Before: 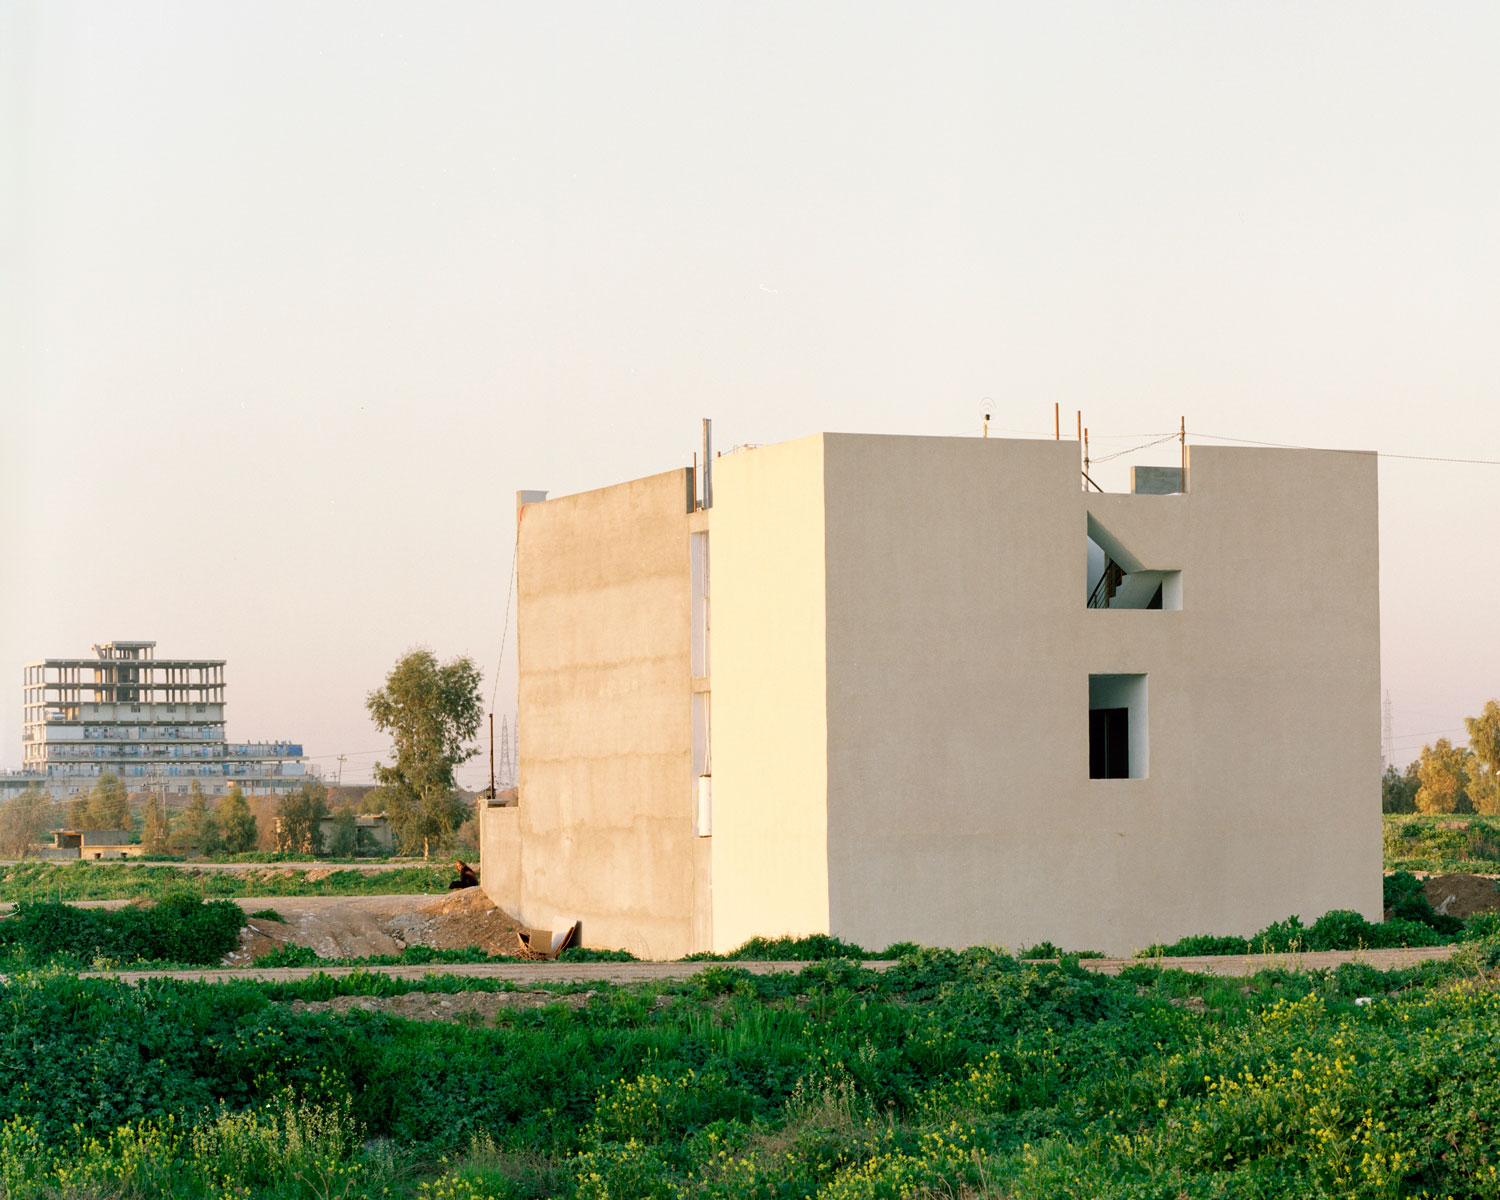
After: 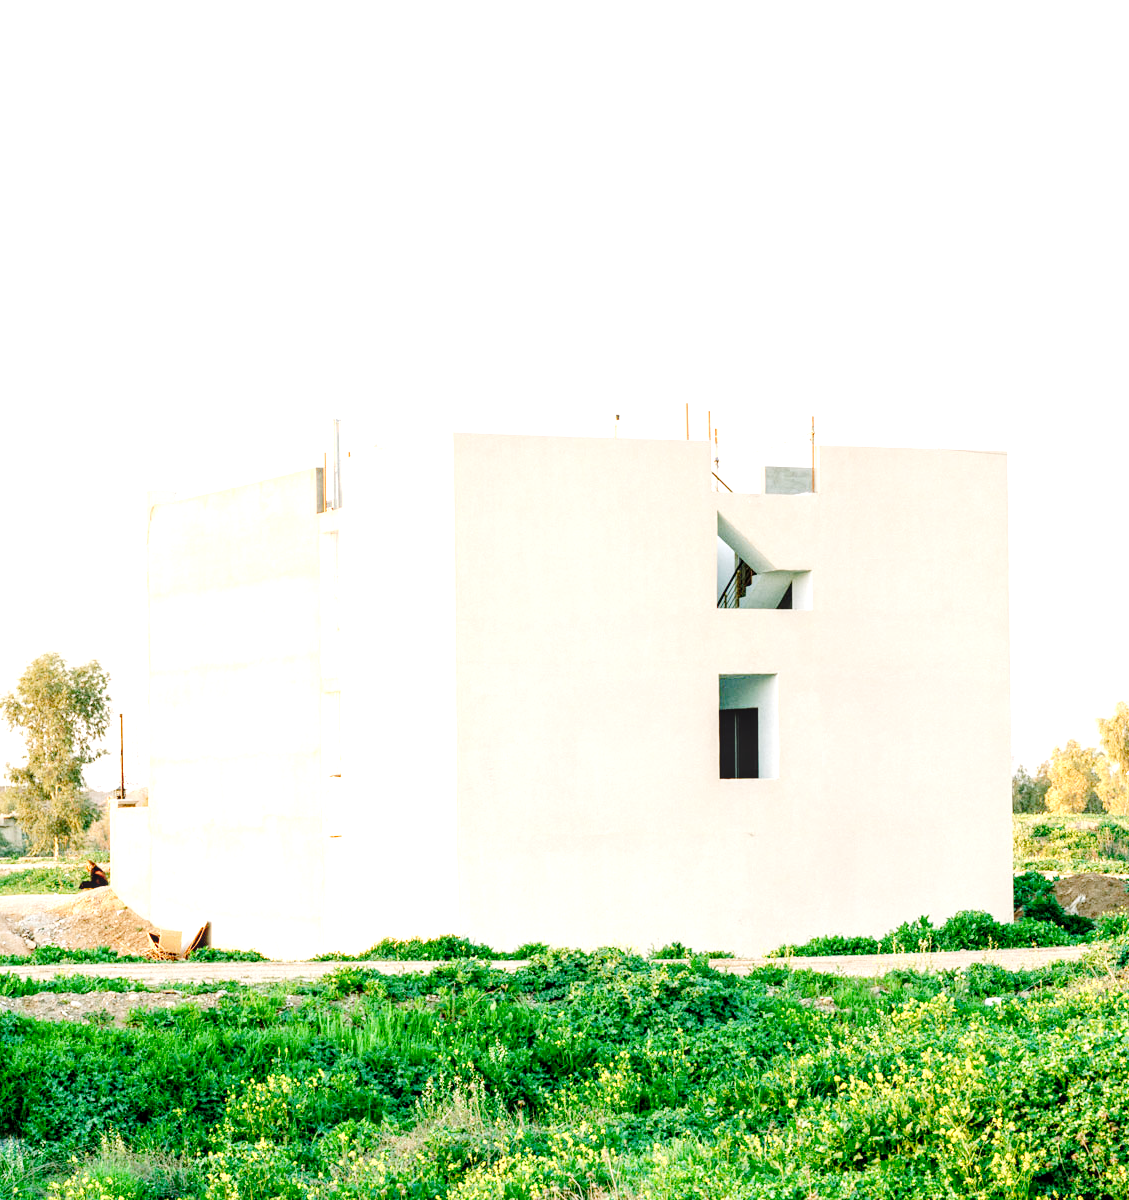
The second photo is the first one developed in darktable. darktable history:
local contrast: detail 130%
tone curve: curves: ch0 [(0, 0) (0.11, 0.061) (0.256, 0.259) (0.398, 0.494) (0.498, 0.611) (0.65, 0.757) (0.835, 0.883) (1, 0.961)]; ch1 [(0, 0) (0.346, 0.307) (0.408, 0.369) (0.453, 0.457) (0.482, 0.479) (0.502, 0.498) (0.521, 0.51) (0.553, 0.554) (0.618, 0.65) (0.693, 0.727) (1, 1)]; ch2 [(0, 0) (0.366, 0.337) (0.434, 0.46) (0.485, 0.494) (0.5, 0.494) (0.511, 0.508) (0.537, 0.55) (0.579, 0.599) (0.621, 0.693) (1, 1)], preserve colors none
crop and rotate: left 24.706%
exposure: black level correction 0, exposure 1.693 EV, compensate highlight preservation false
